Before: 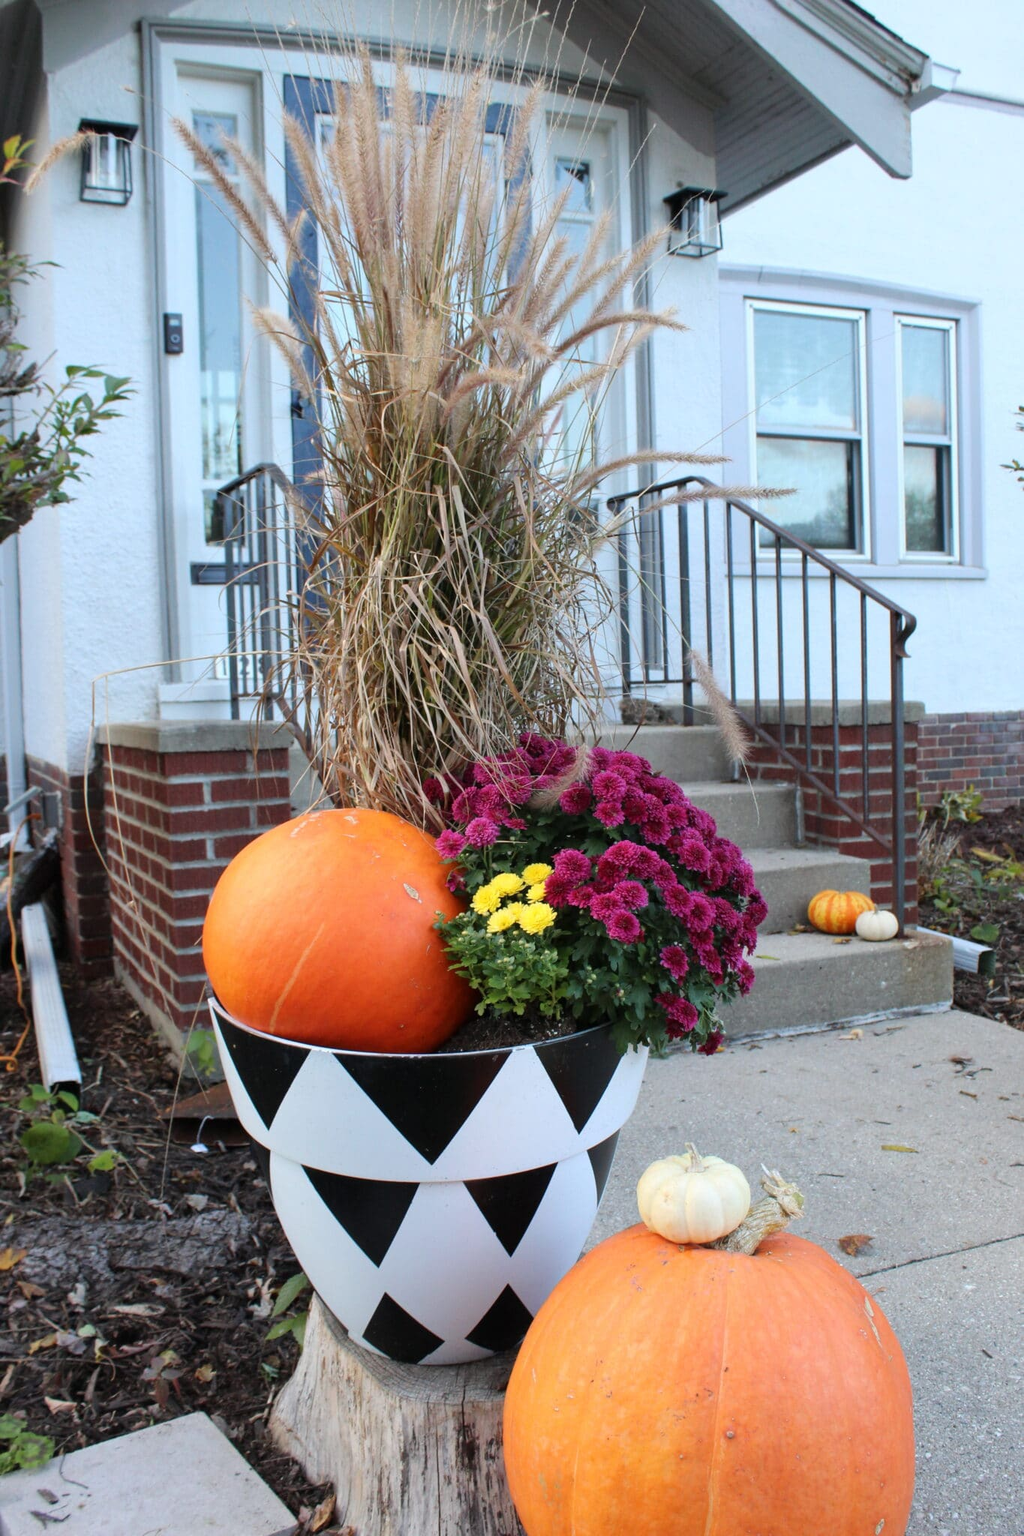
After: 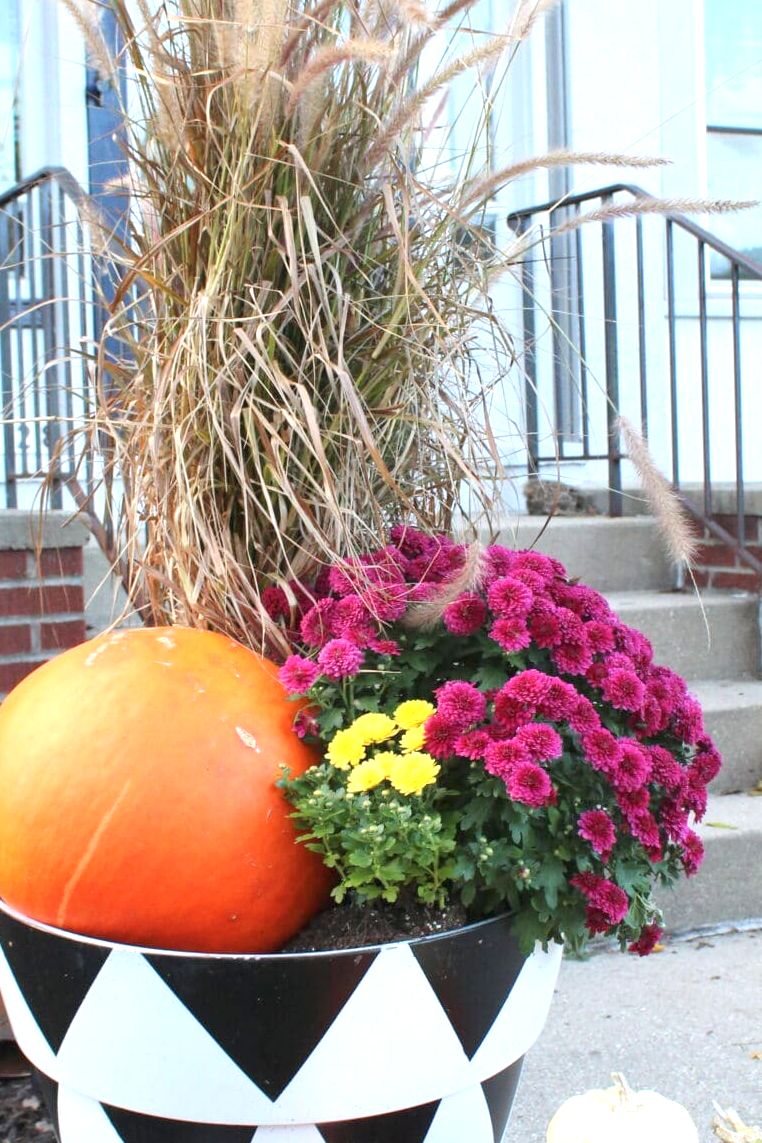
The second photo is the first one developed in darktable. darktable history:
crop and rotate: left 22.13%, top 22.054%, right 22.026%, bottom 22.102%
exposure: black level correction 0, exposure 1.1 EV, compensate highlight preservation false
color balance rgb: perceptual saturation grading › global saturation -0.31%, global vibrance -8%, contrast -13%, saturation formula JzAzBz (2021)
